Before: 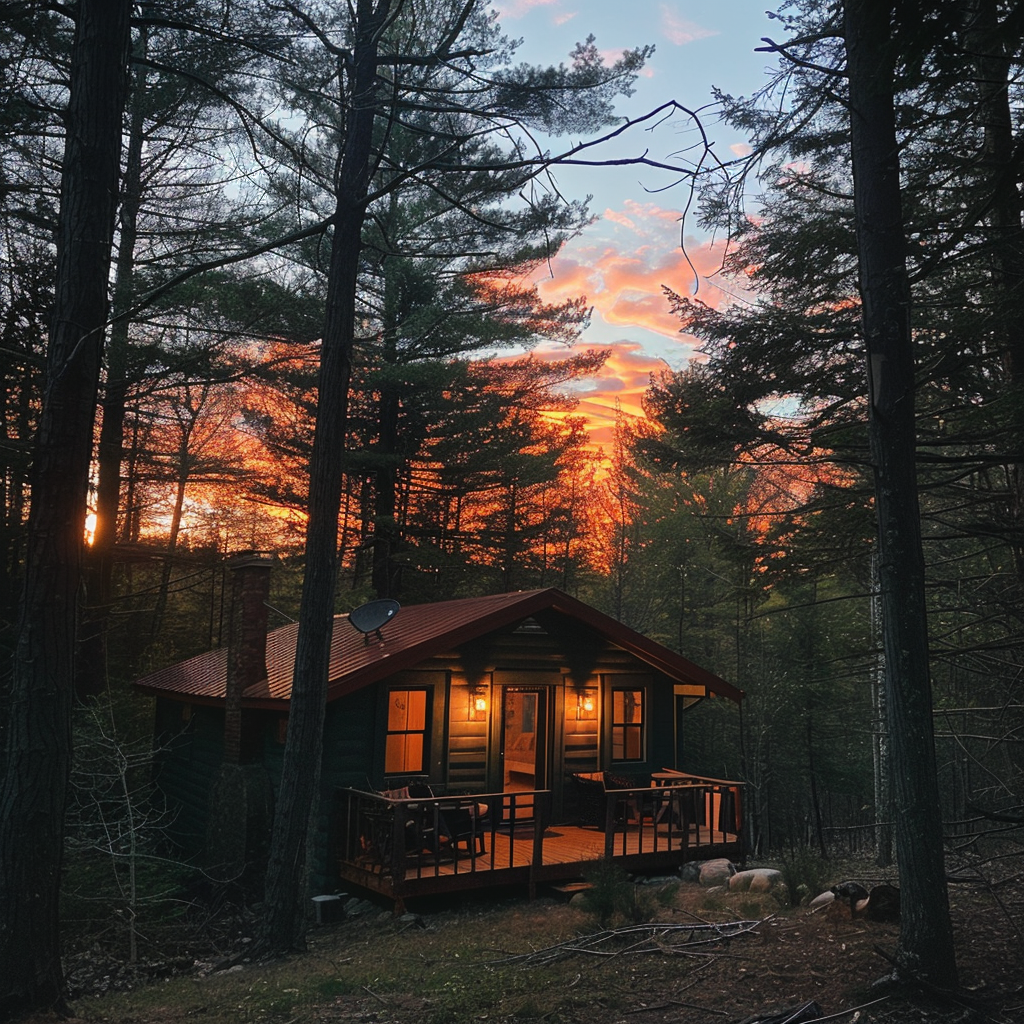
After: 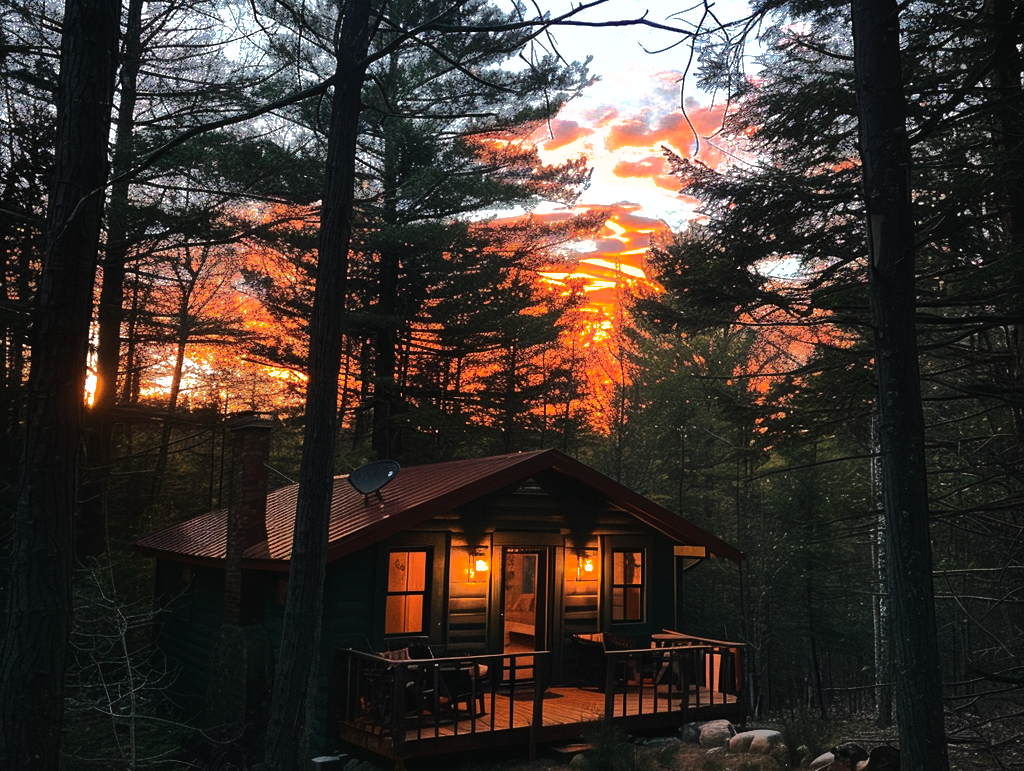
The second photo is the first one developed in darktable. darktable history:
exposure: exposure 0.15 EV, compensate highlight preservation false
tone equalizer: -8 EV -0.763 EV, -7 EV -0.703 EV, -6 EV -0.618 EV, -5 EV -0.395 EV, -3 EV 0.385 EV, -2 EV 0.6 EV, -1 EV 0.698 EV, +0 EV 0.737 EV, edges refinement/feathering 500, mask exposure compensation -1.57 EV, preserve details no
shadows and highlights: shadows -19, highlights -73.43
crop: top 13.672%, bottom 10.883%
